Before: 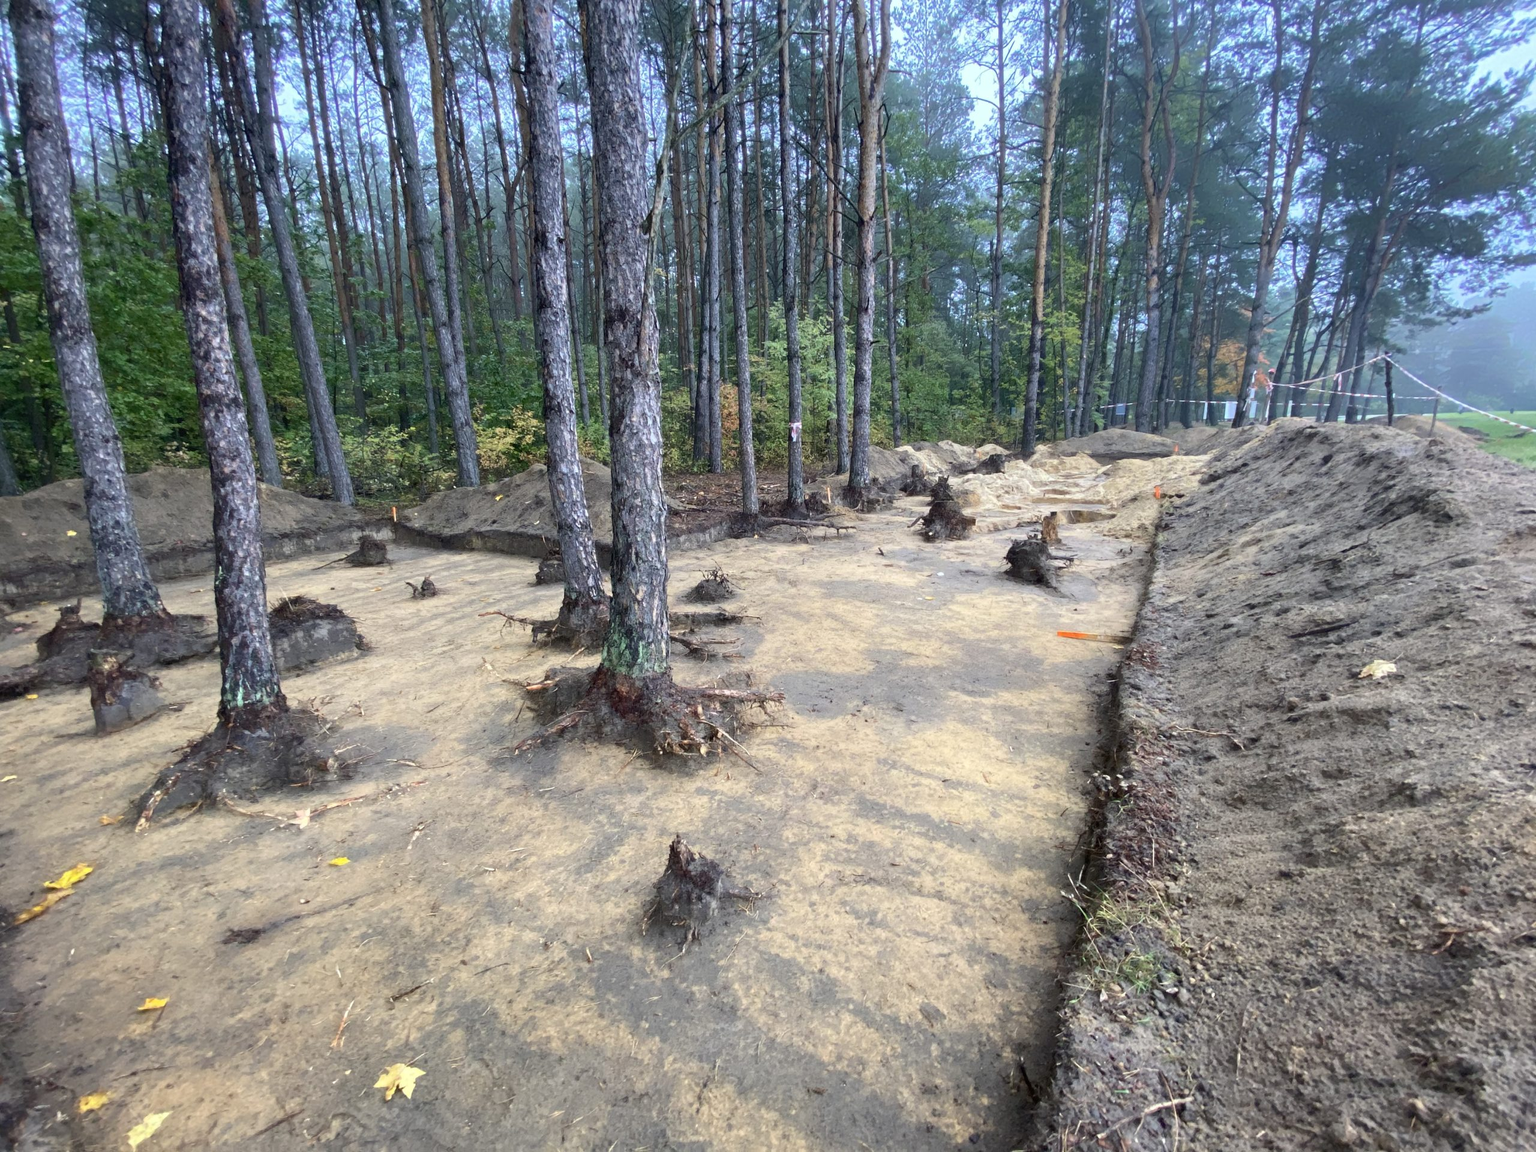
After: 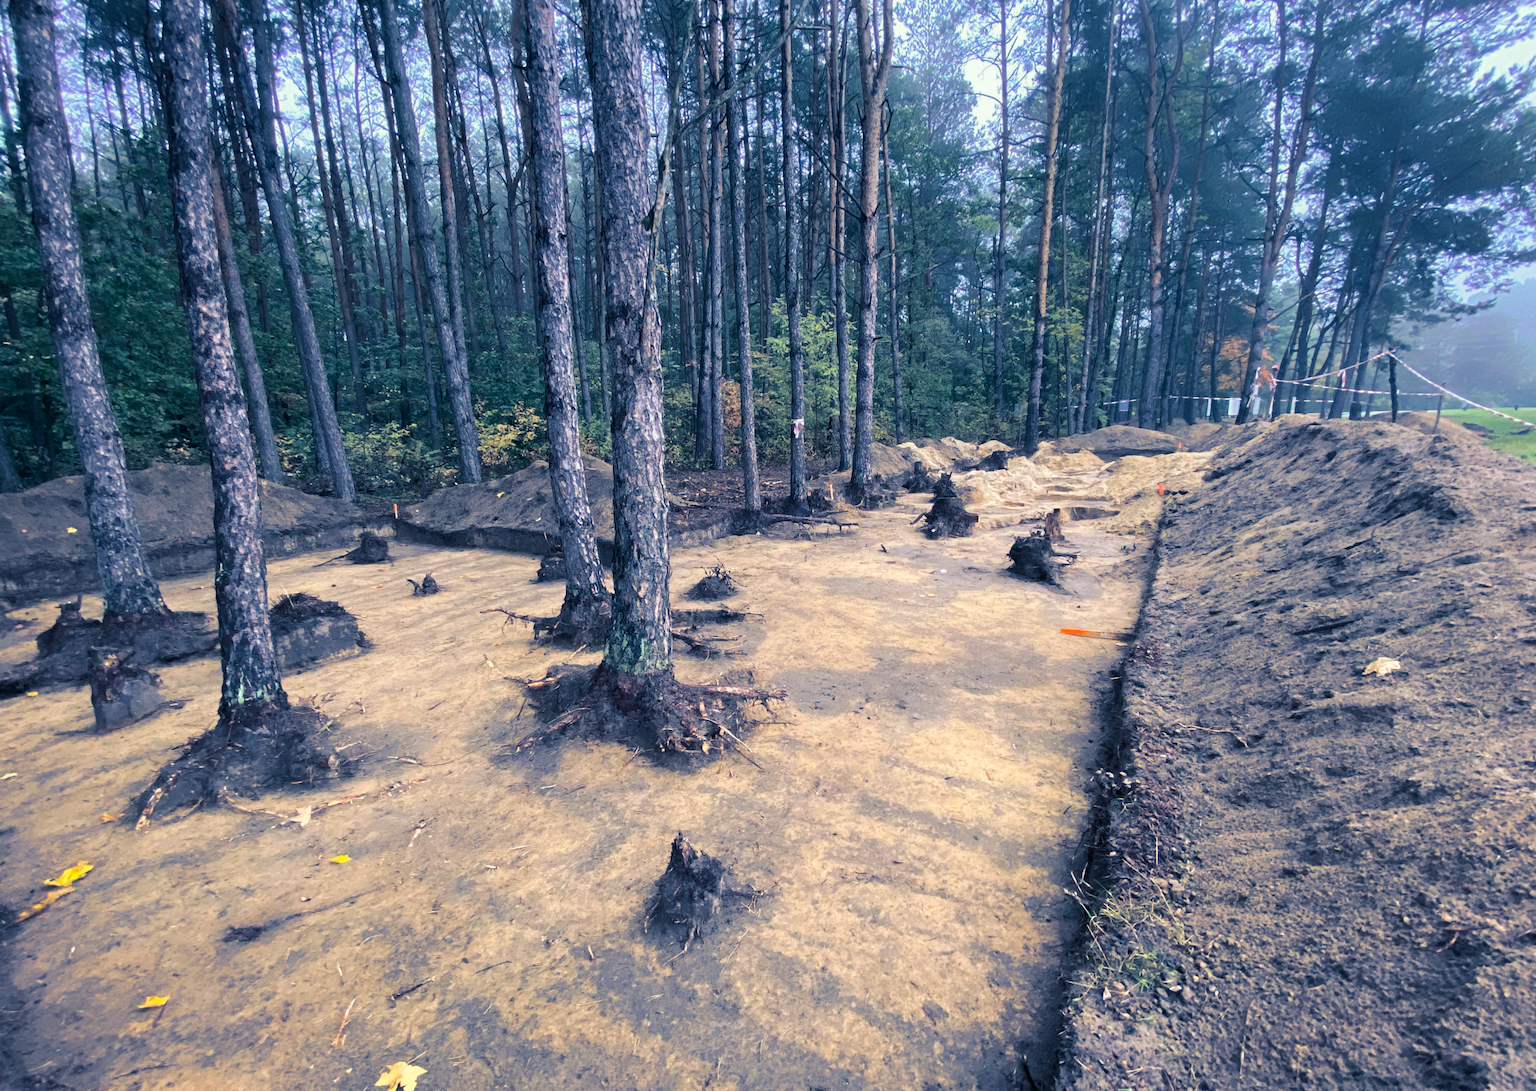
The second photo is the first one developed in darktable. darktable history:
crop: top 0.448%, right 0.264%, bottom 5.045%
split-toning: shadows › hue 226.8°, shadows › saturation 0.84
color correction: highlights a* 5.81, highlights b* 4.84
